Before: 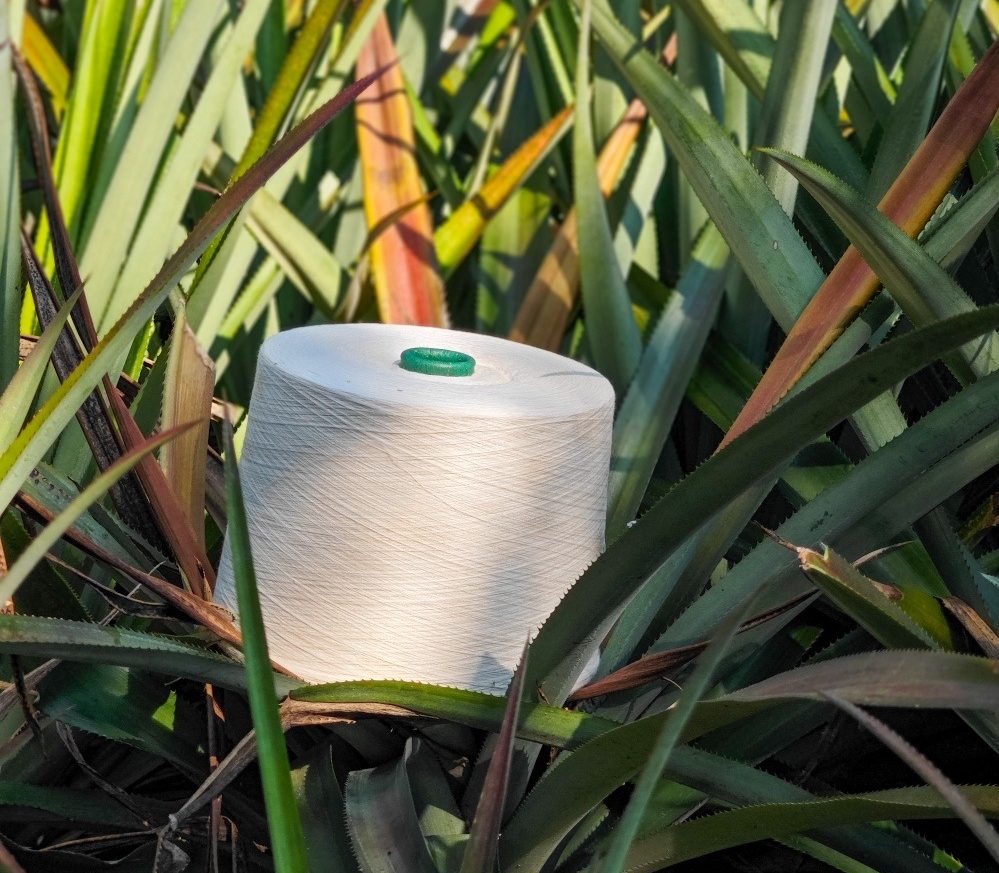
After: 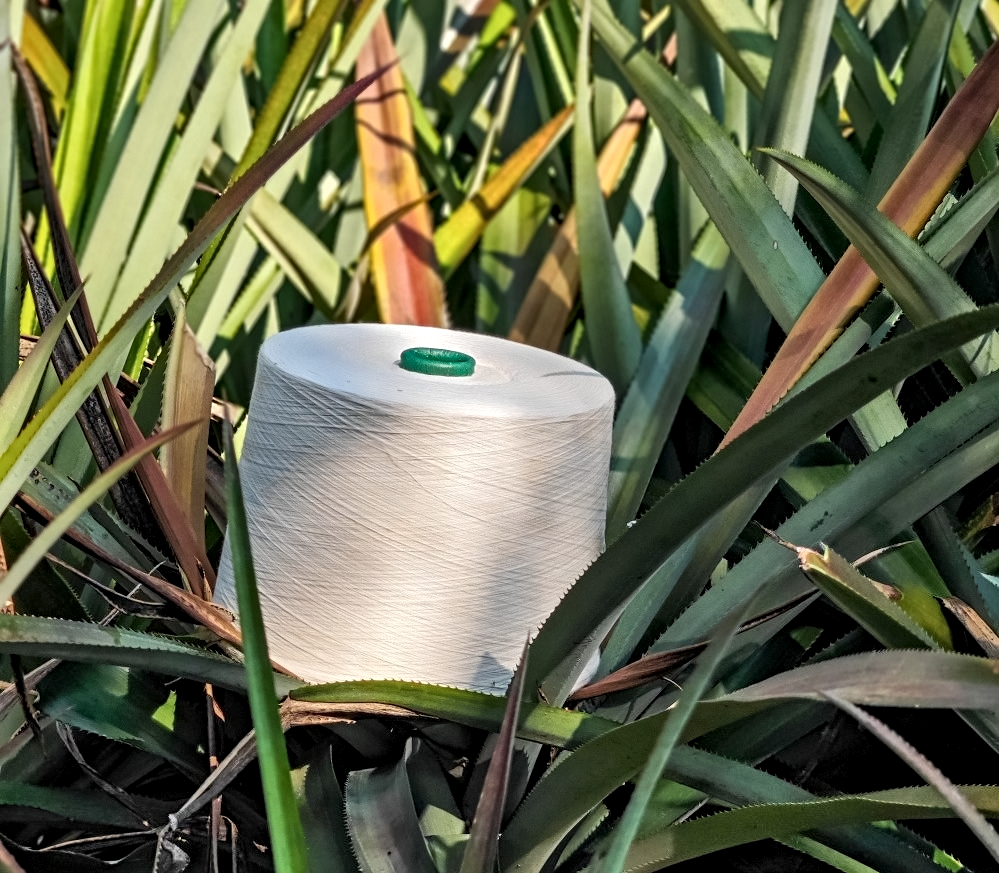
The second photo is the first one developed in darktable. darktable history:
local contrast: highlights 100%, shadows 100%, detail 120%, midtone range 0.2
contrast equalizer: octaves 7, y [[0.502, 0.517, 0.543, 0.576, 0.611, 0.631], [0.5 ×6], [0.5 ×6], [0 ×6], [0 ×6]]
shadows and highlights: soften with gaussian
color zones: curves: ch1 [(0, 0.469) (0.01, 0.469) (0.12, 0.446) (0.248, 0.469) (0.5, 0.5) (0.748, 0.5) (0.99, 0.469) (1, 0.469)]
astrophoto denoise: on, module defaults
